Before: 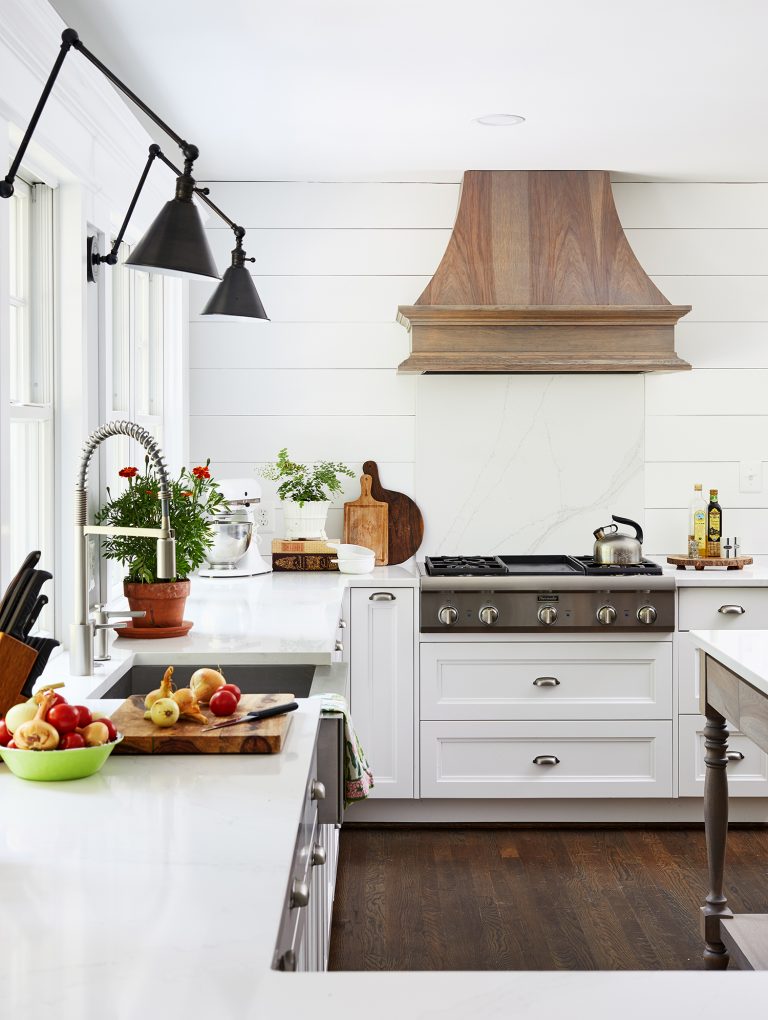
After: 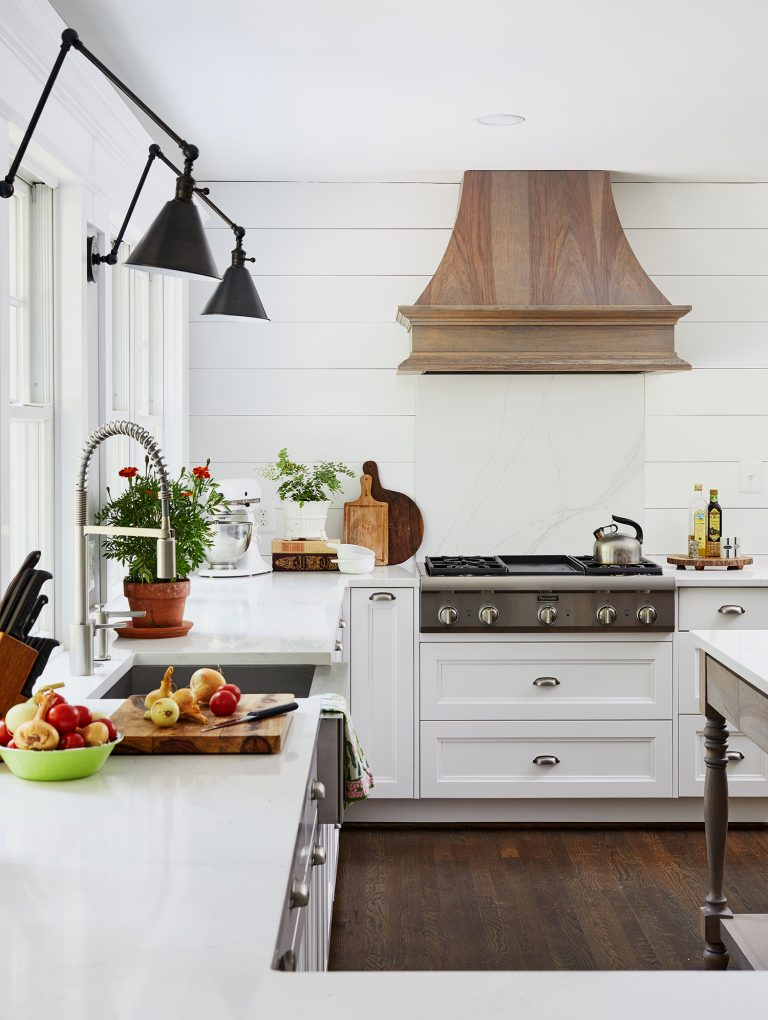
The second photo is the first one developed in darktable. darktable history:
exposure: exposure -0.156 EV, compensate highlight preservation false
